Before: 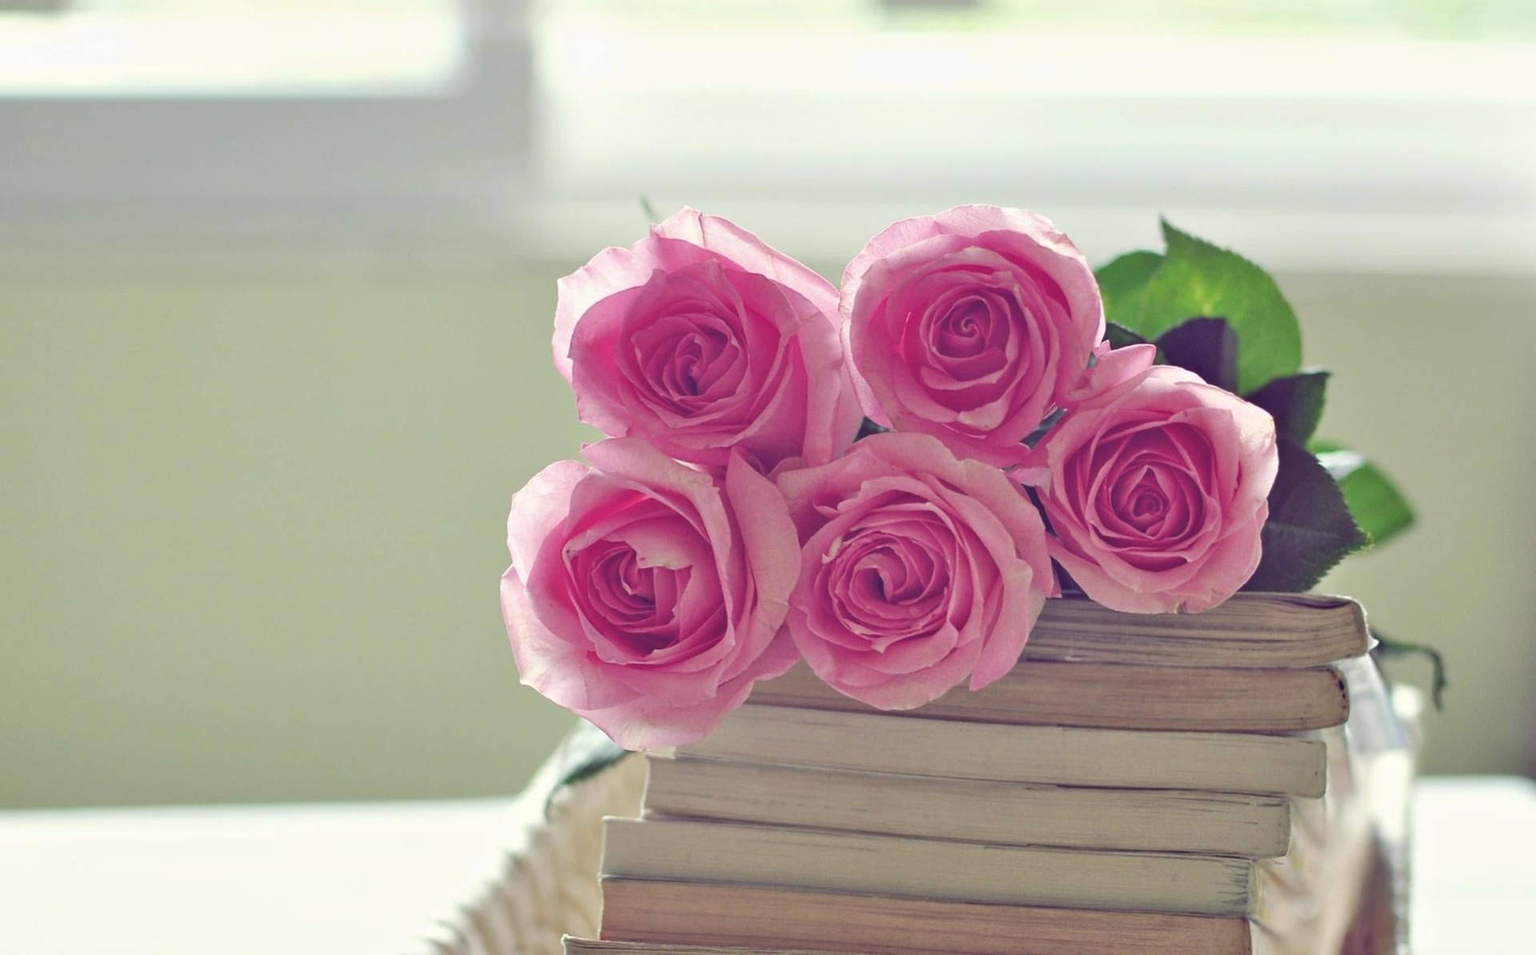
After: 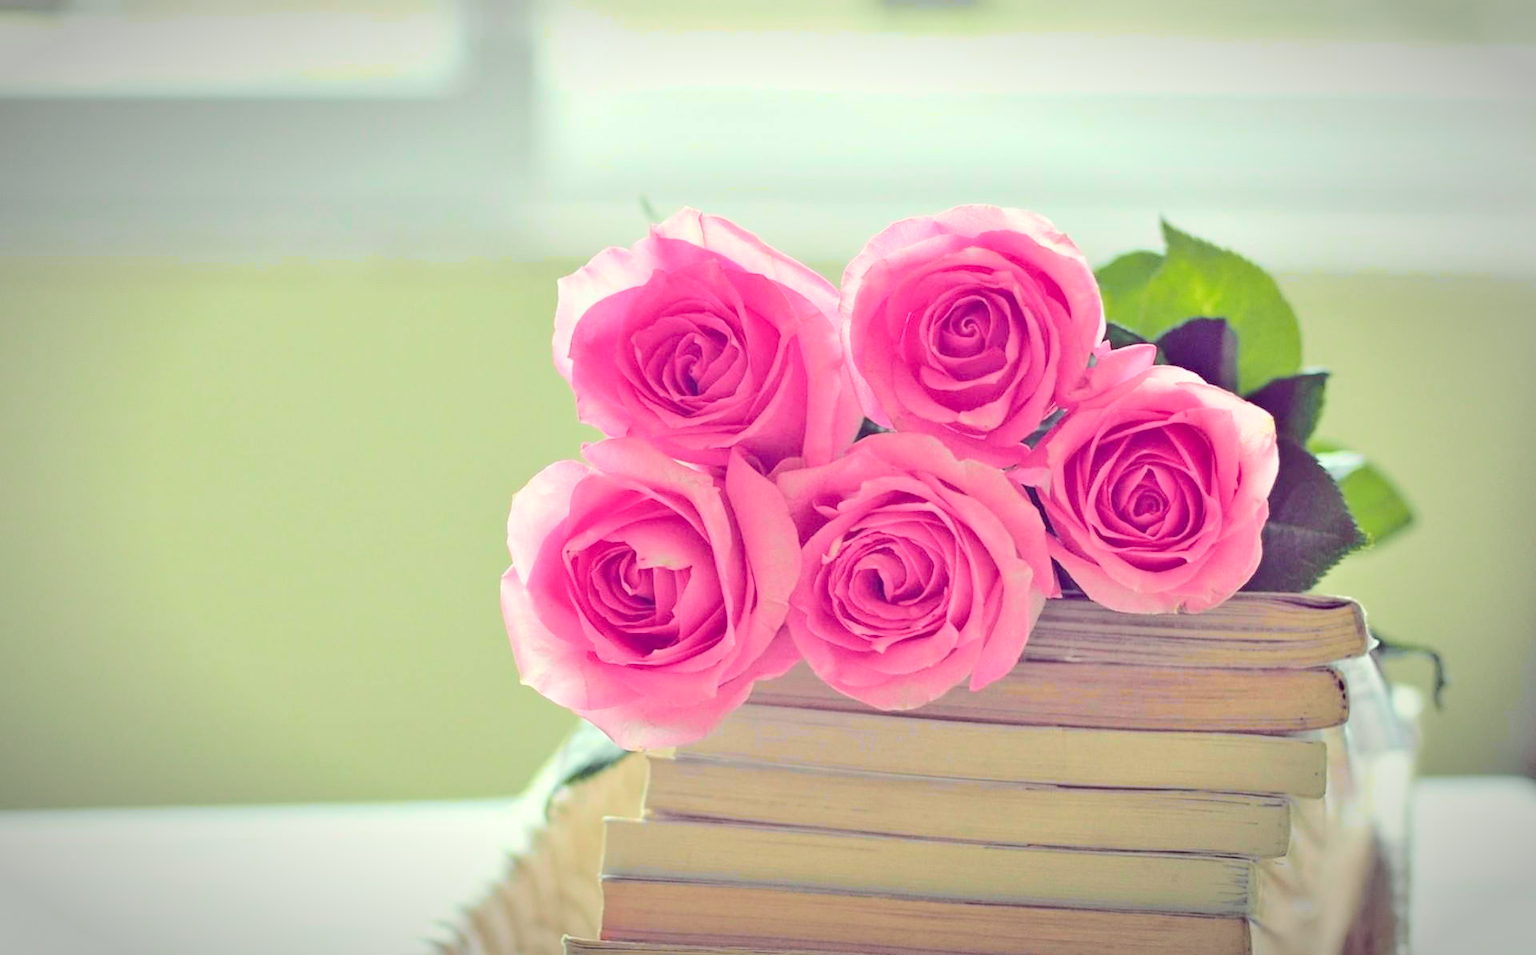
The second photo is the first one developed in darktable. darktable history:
vignetting: automatic ratio true
color correction: highlights a* -2.68, highlights b* 2.57
tone curve: curves: ch0 [(0, 0) (0.131, 0.135) (0.288, 0.372) (0.451, 0.608) (0.612, 0.739) (0.736, 0.832) (1, 1)]; ch1 [(0, 0) (0.392, 0.398) (0.487, 0.471) (0.496, 0.493) (0.519, 0.531) (0.557, 0.591) (0.581, 0.639) (0.622, 0.711) (1, 1)]; ch2 [(0, 0) (0.388, 0.344) (0.438, 0.425) (0.476, 0.482) (0.502, 0.508) (0.524, 0.531) (0.538, 0.58) (0.58, 0.621) (0.613, 0.679) (0.655, 0.738) (1, 1)], color space Lab, independent channels, preserve colors none
